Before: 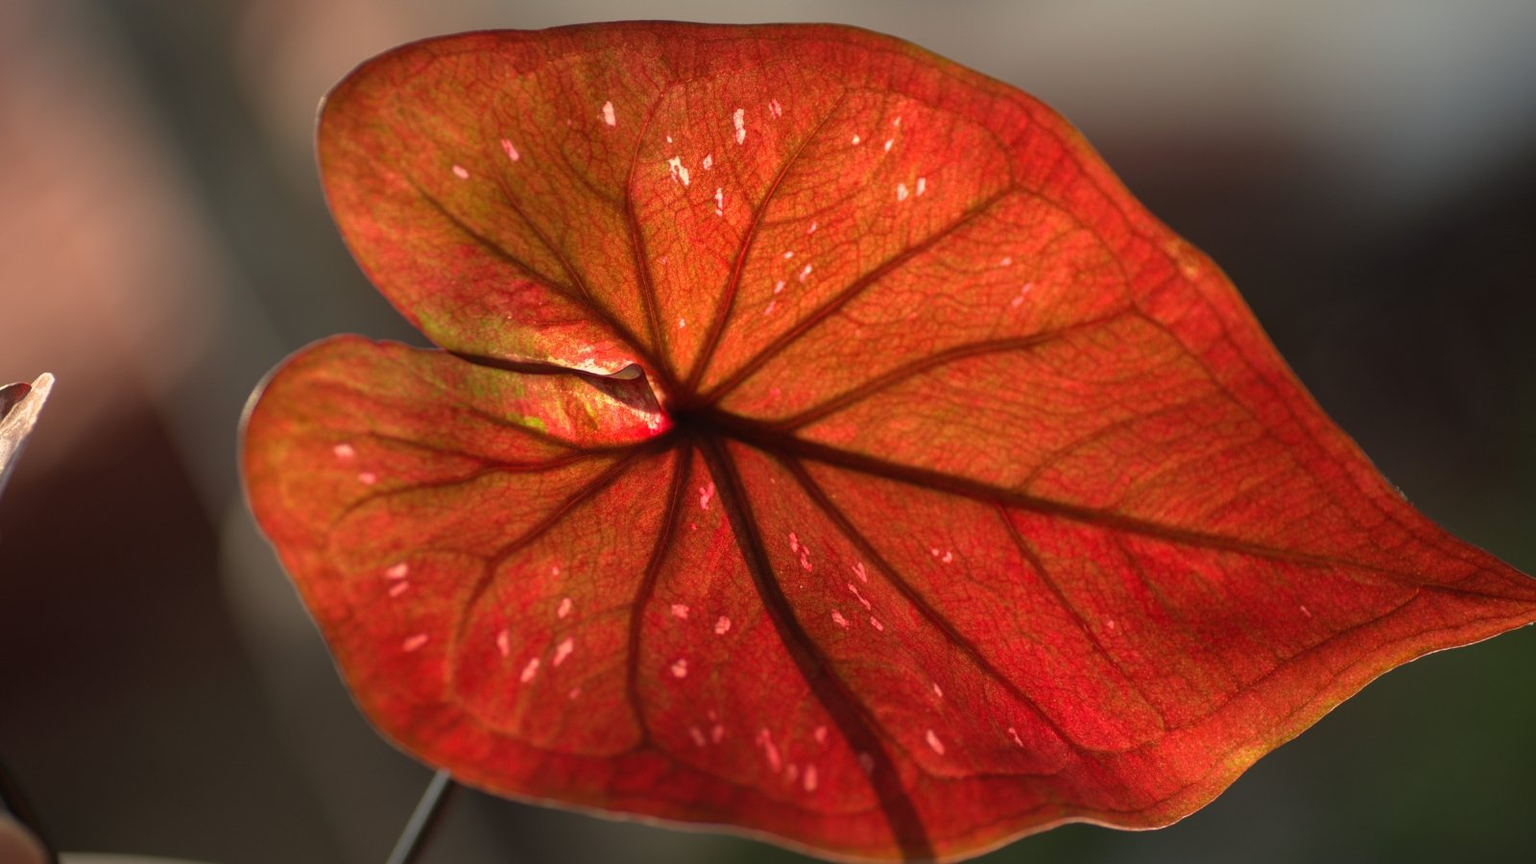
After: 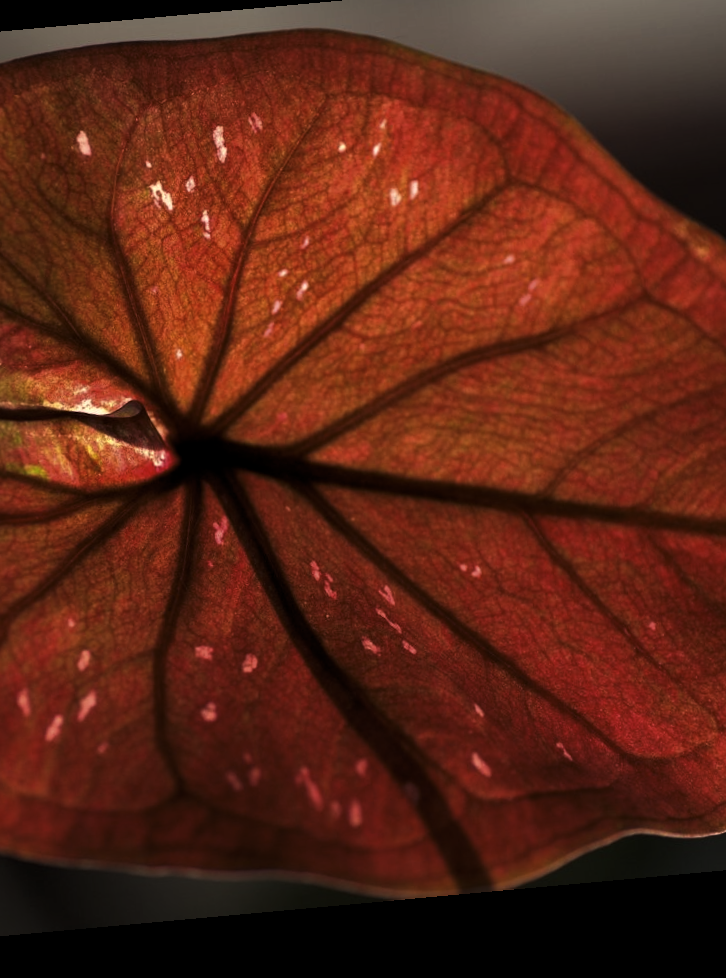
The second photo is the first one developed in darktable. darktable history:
rotate and perspective: rotation -5.2°, automatic cropping off
crop: left 33.452%, top 6.025%, right 23.155%
exposure: exposure 0.2 EV, compensate highlight preservation false
levels: mode automatic, black 8.58%, gray 59.42%, levels [0, 0.445, 1]
